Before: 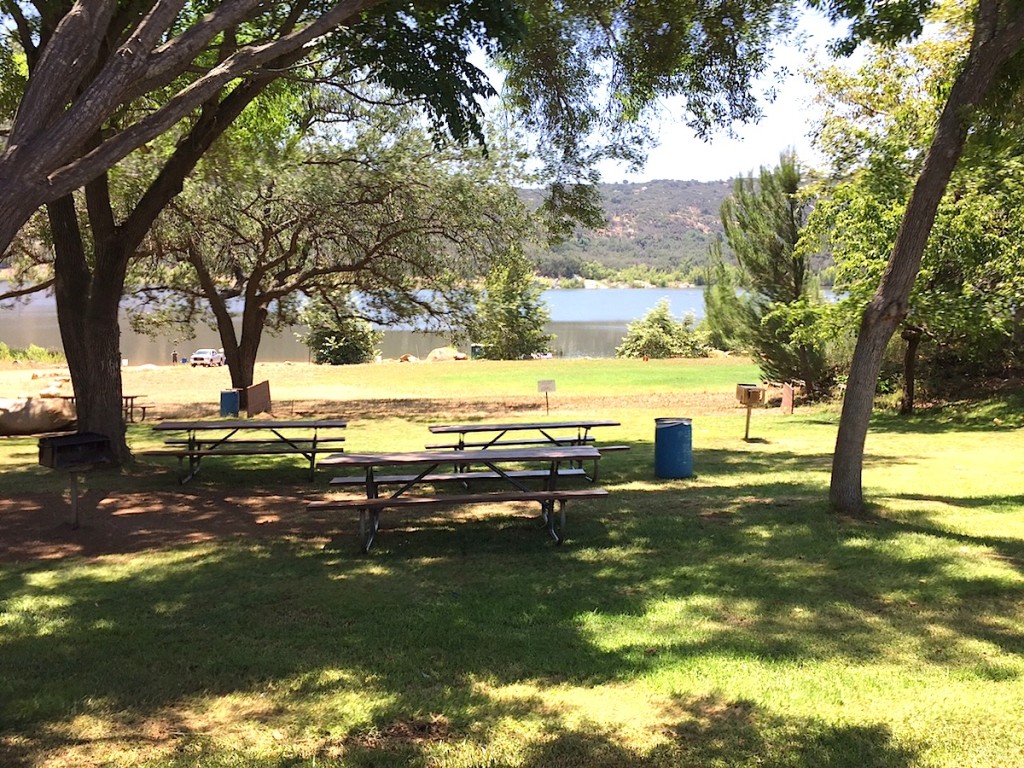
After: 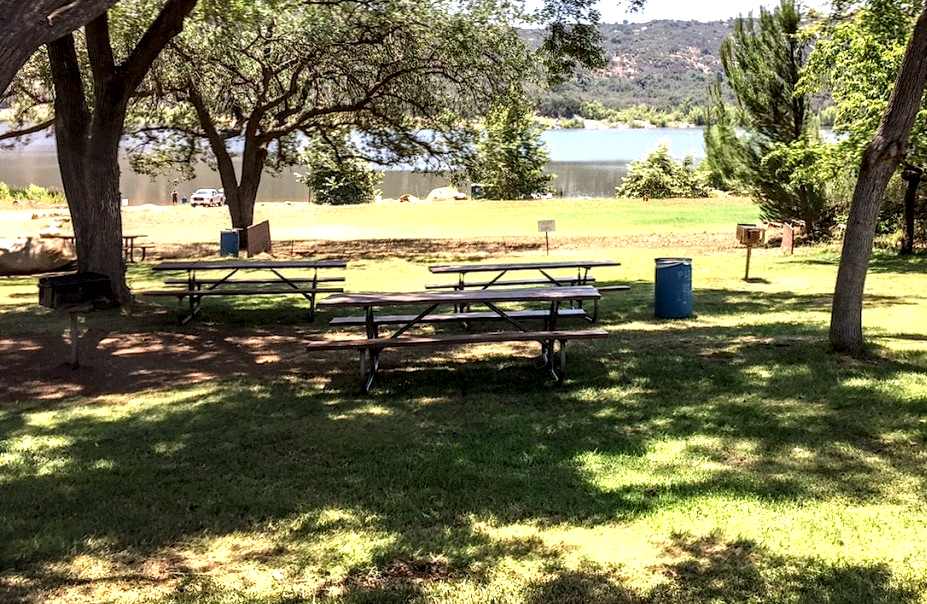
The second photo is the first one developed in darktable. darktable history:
crop: top 20.916%, right 9.437%, bottom 0.316%
tone equalizer: -8 EV -0.55 EV
local contrast: highlights 19%, detail 186%
color correction: highlights a* -0.182, highlights b* -0.124
